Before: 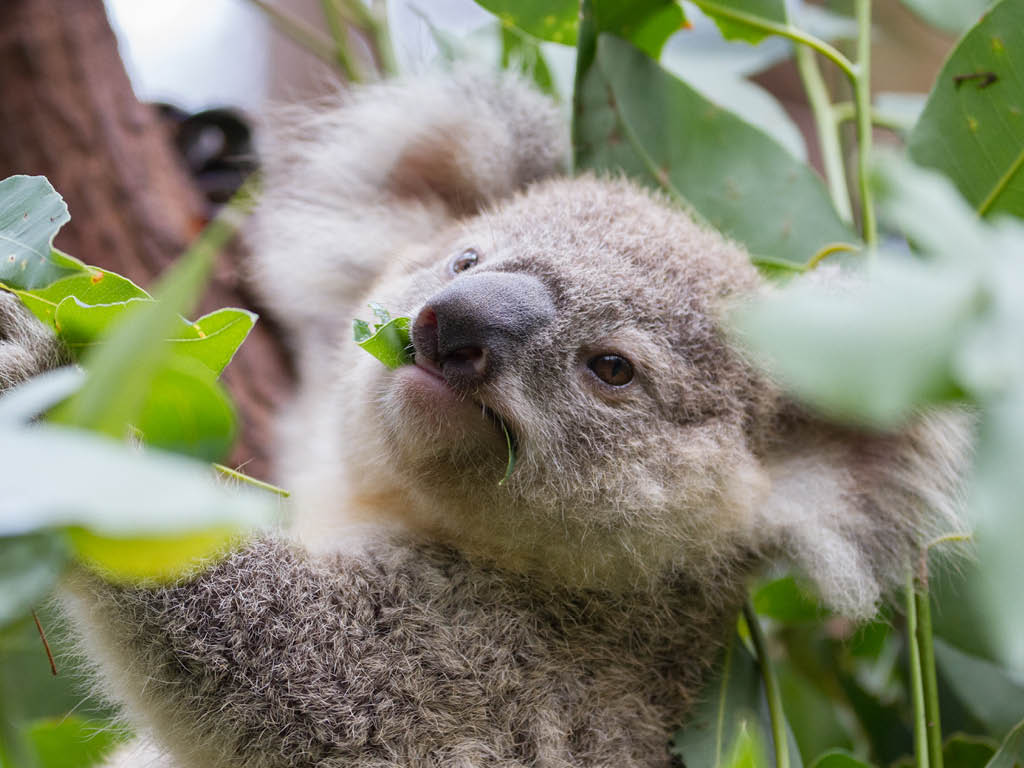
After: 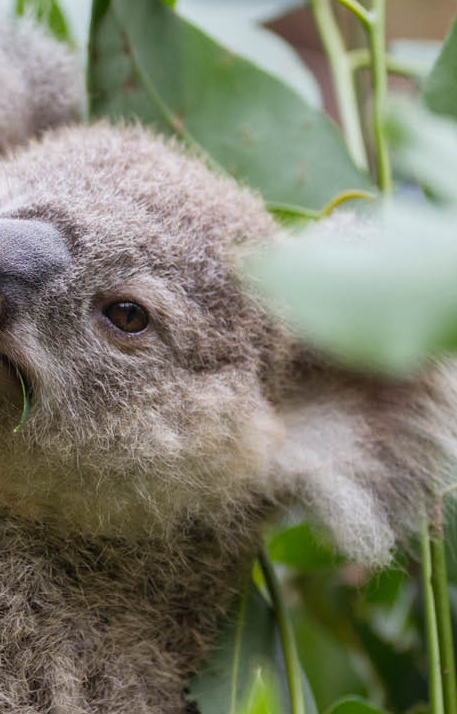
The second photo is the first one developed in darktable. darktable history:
crop: left 47.443%, top 6.902%, right 7.9%
